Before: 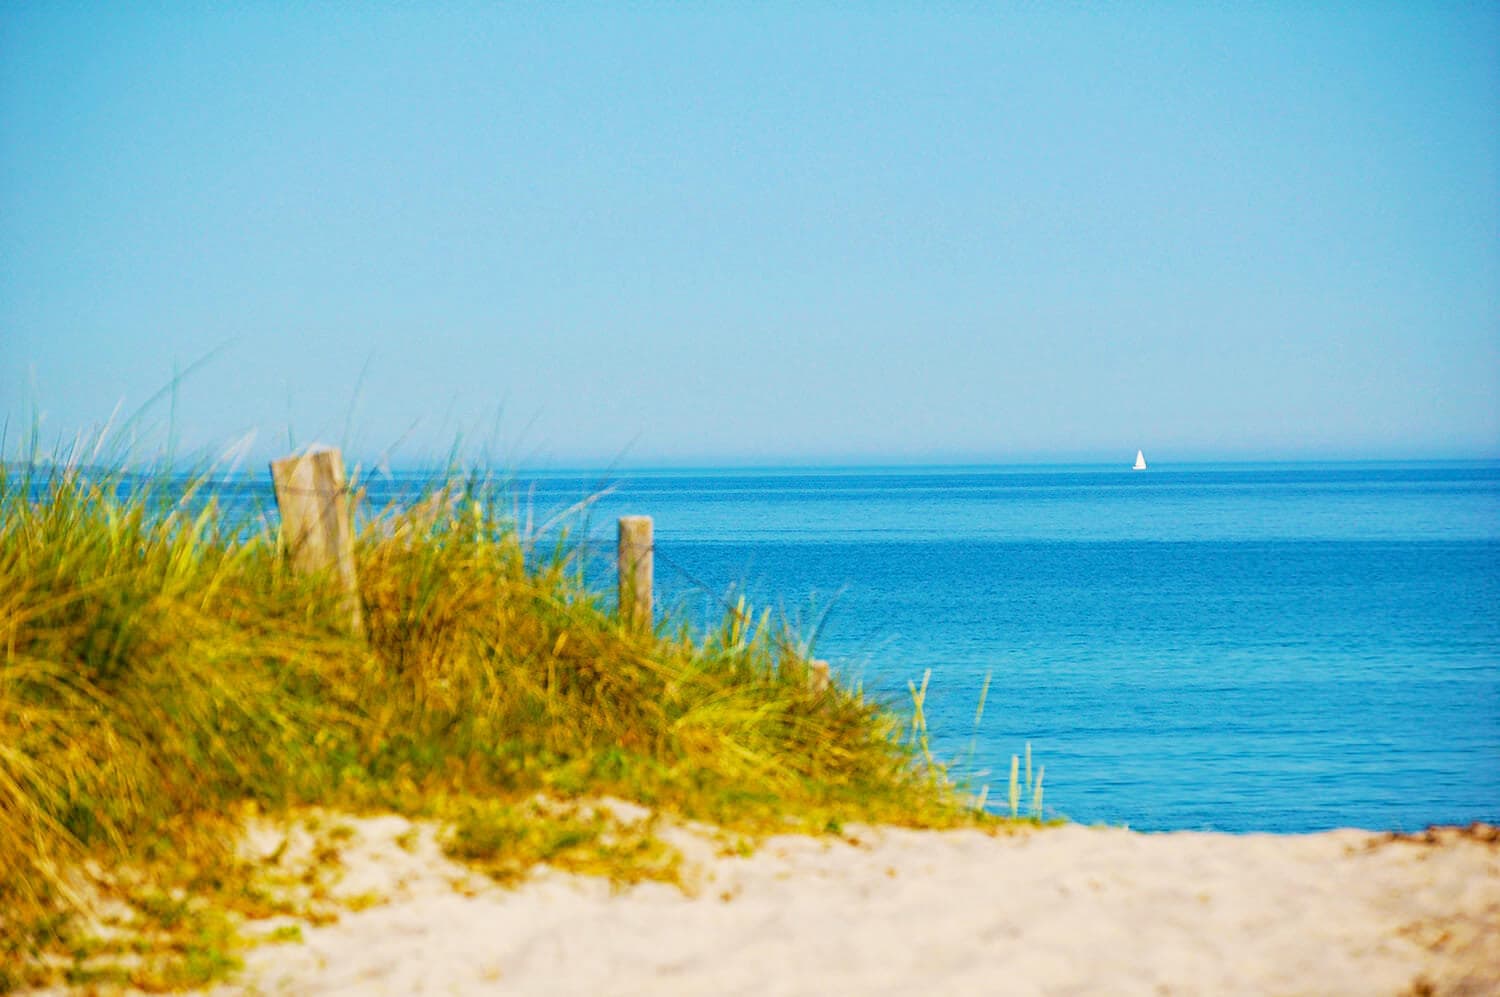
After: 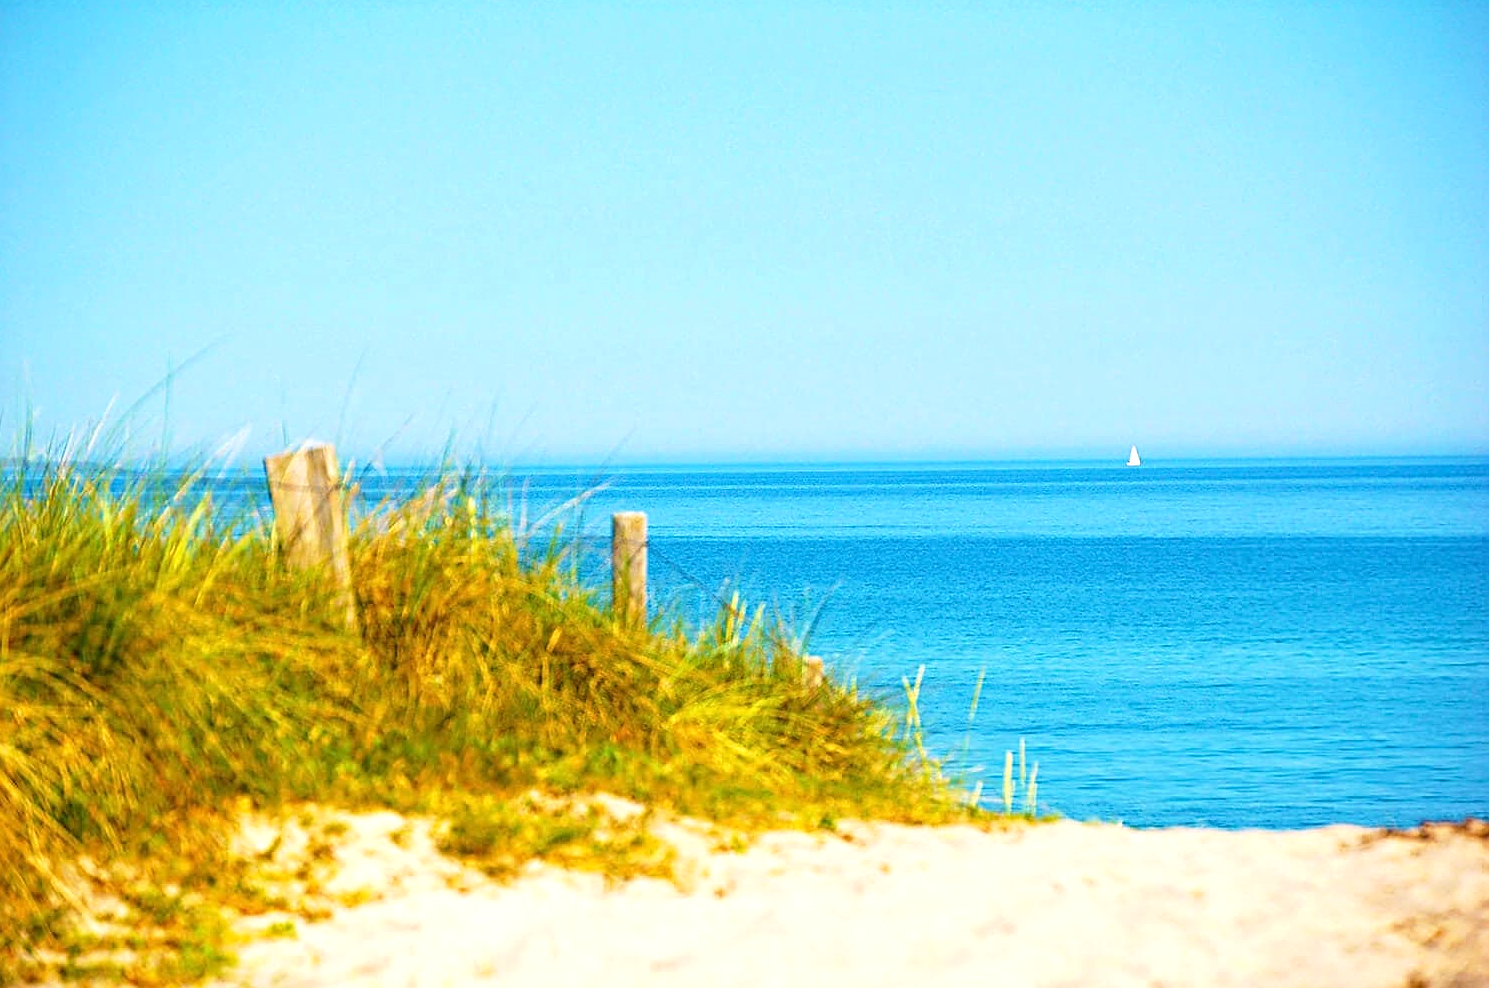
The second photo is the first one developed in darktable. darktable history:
sharpen: on, module defaults
exposure: exposure 0.515 EV, compensate highlight preservation false
crop: left 0.434%, top 0.485%, right 0.244%, bottom 0.386%
